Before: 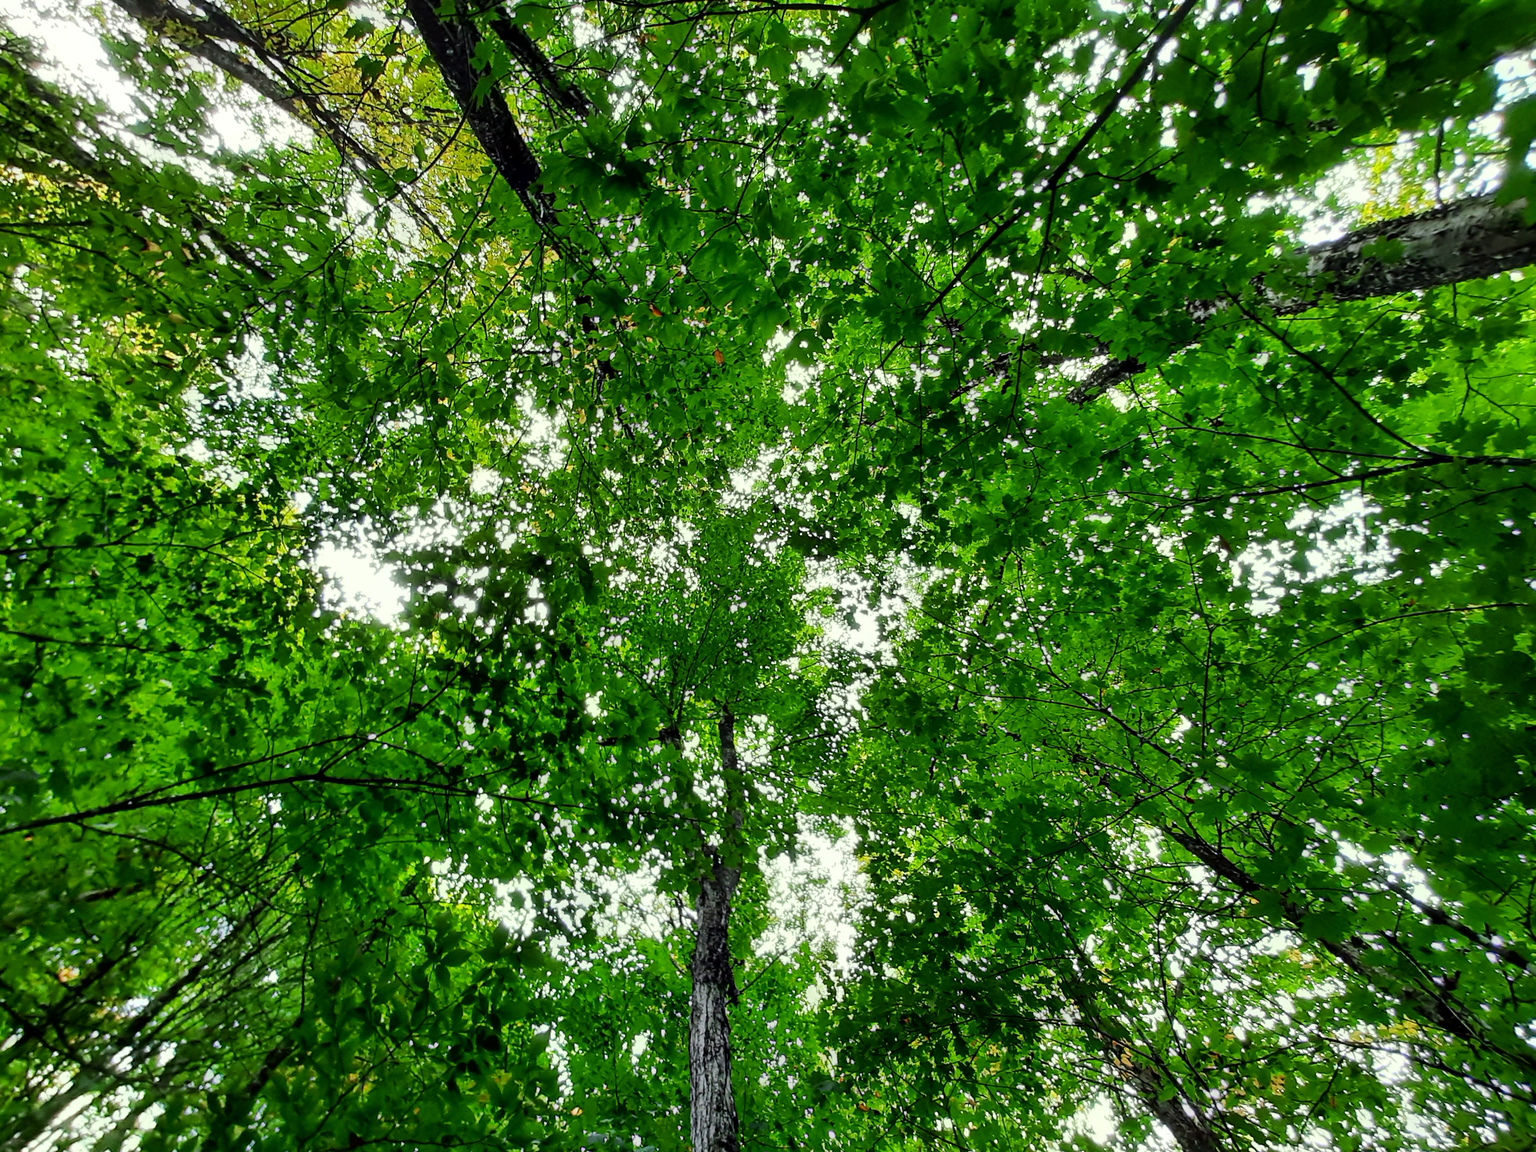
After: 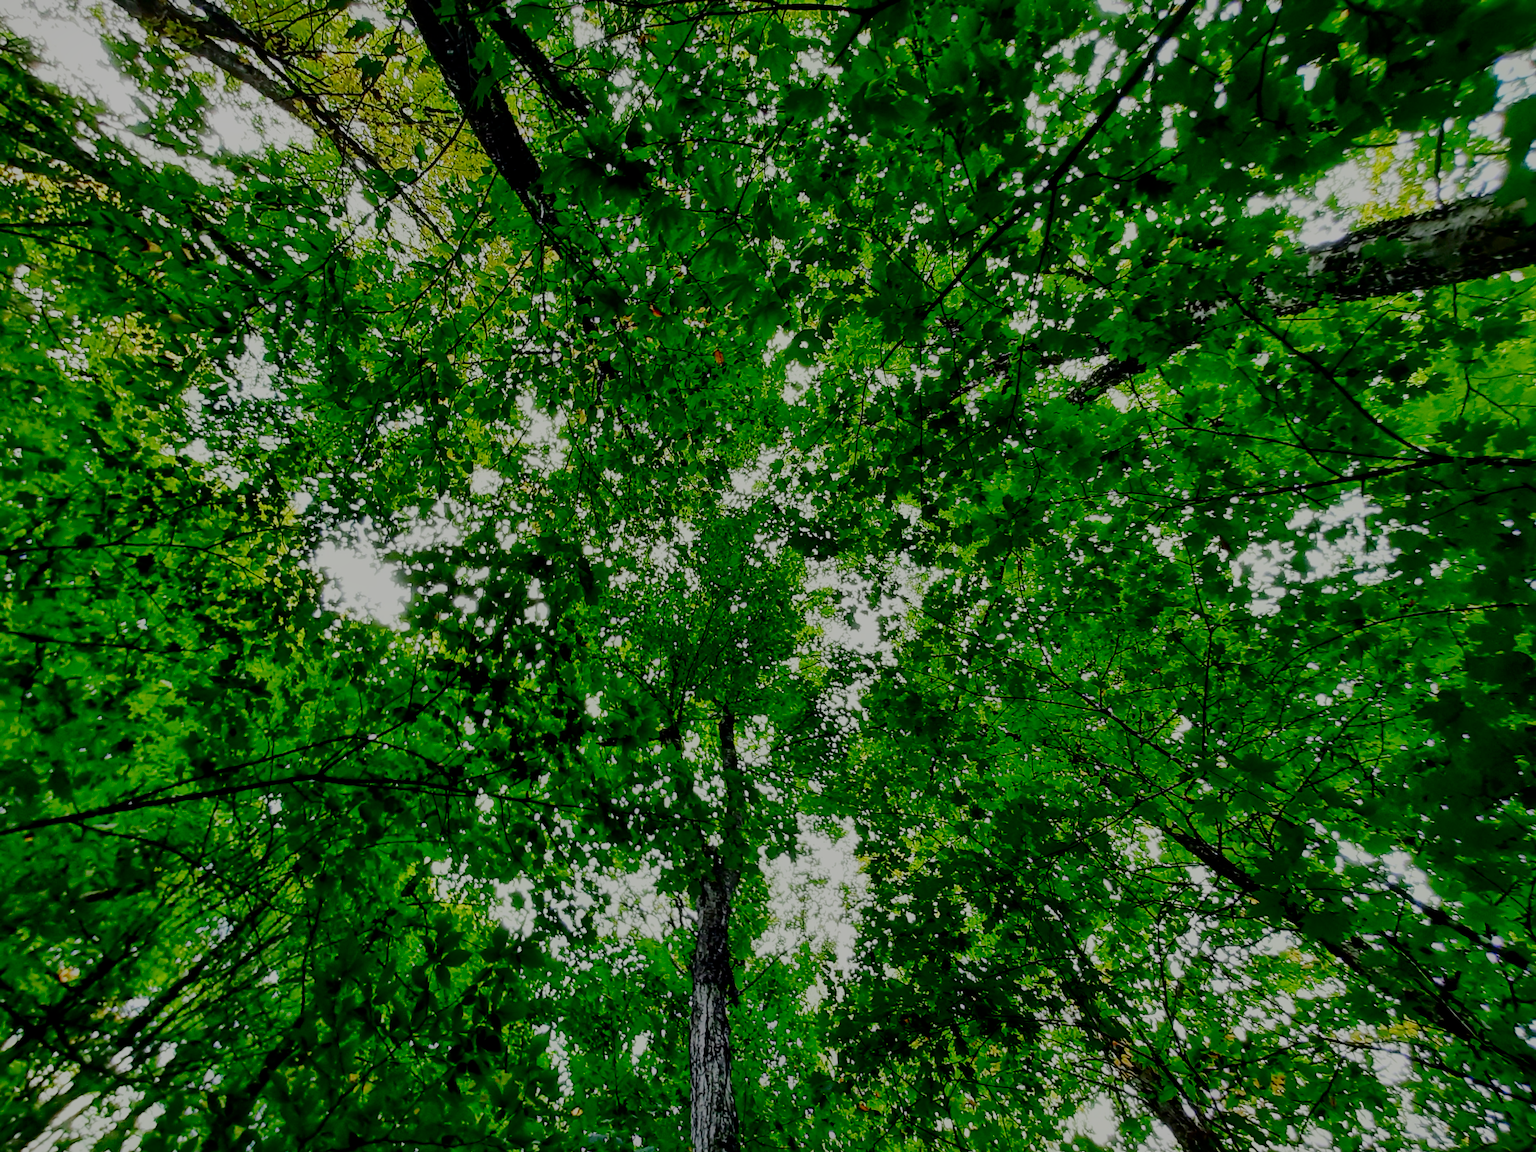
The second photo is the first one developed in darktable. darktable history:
contrast brightness saturation: contrast 0.13, brightness -0.233, saturation 0.143
filmic rgb: black relative exposure -7.22 EV, white relative exposure 5.35 EV, hardness 3.02, preserve chrominance no, color science v5 (2021), contrast in shadows safe, contrast in highlights safe
shadows and highlights: highlights color adjustment 0.144%
